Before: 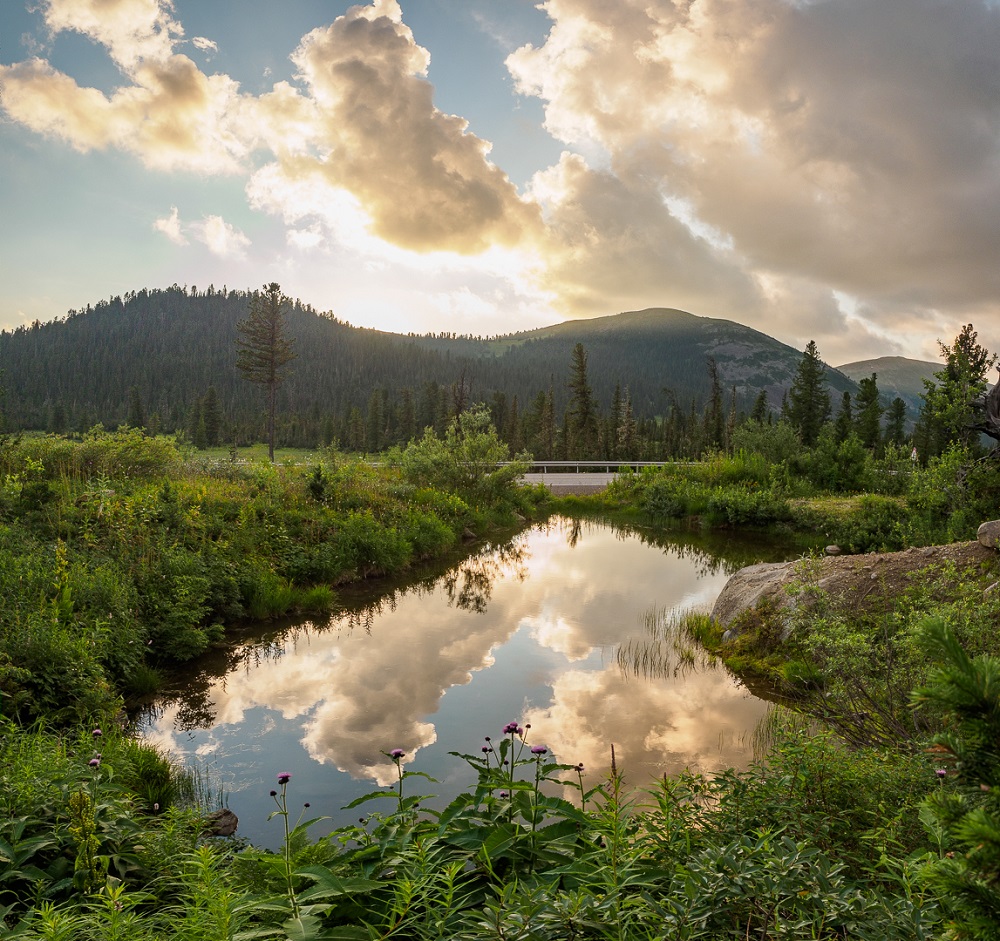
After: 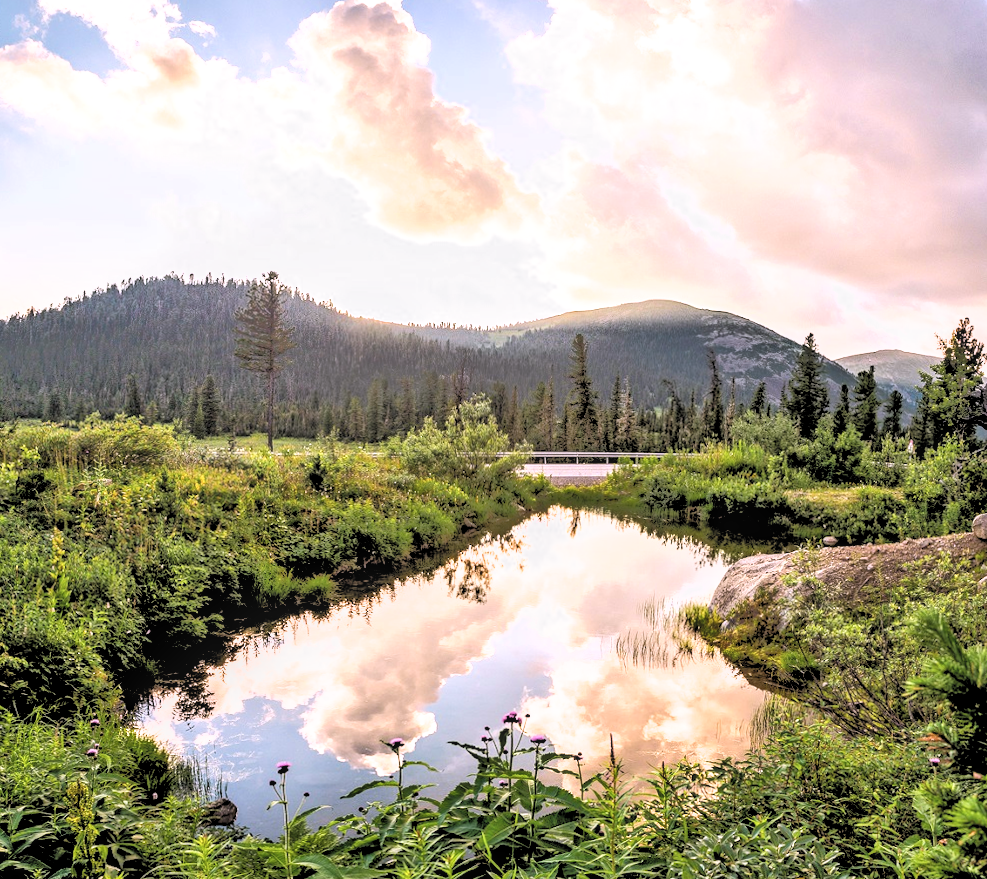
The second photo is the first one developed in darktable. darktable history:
local contrast: on, module defaults
contrast brightness saturation: saturation -0.05
tone equalizer: -8 EV -0.528 EV, -7 EV -0.319 EV, -6 EV -0.083 EV, -5 EV 0.413 EV, -4 EV 0.985 EV, -3 EV 0.791 EV, -2 EV -0.01 EV, -1 EV 0.14 EV, +0 EV -0.012 EV, smoothing 1
crop: top 0.448%, right 0.264%, bottom 5.045%
rotate and perspective: rotation 0.174°, lens shift (vertical) 0.013, lens shift (horizontal) 0.019, shear 0.001, automatic cropping original format, crop left 0.007, crop right 0.991, crop top 0.016, crop bottom 0.997
filmic rgb: middle gray luminance 13.55%, black relative exposure -1.97 EV, white relative exposure 3.1 EV, threshold 6 EV, target black luminance 0%, hardness 1.79, latitude 59.23%, contrast 1.728, highlights saturation mix 5%, shadows ↔ highlights balance -37.52%, add noise in highlights 0, color science v3 (2019), use custom middle-gray values true, iterations of high-quality reconstruction 0, contrast in highlights soft, enable highlight reconstruction true
white balance: red 1.066, blue 1.119
exposure: black level correction -0.002, exposure 0.54 EV, compensate highlight preservation false
